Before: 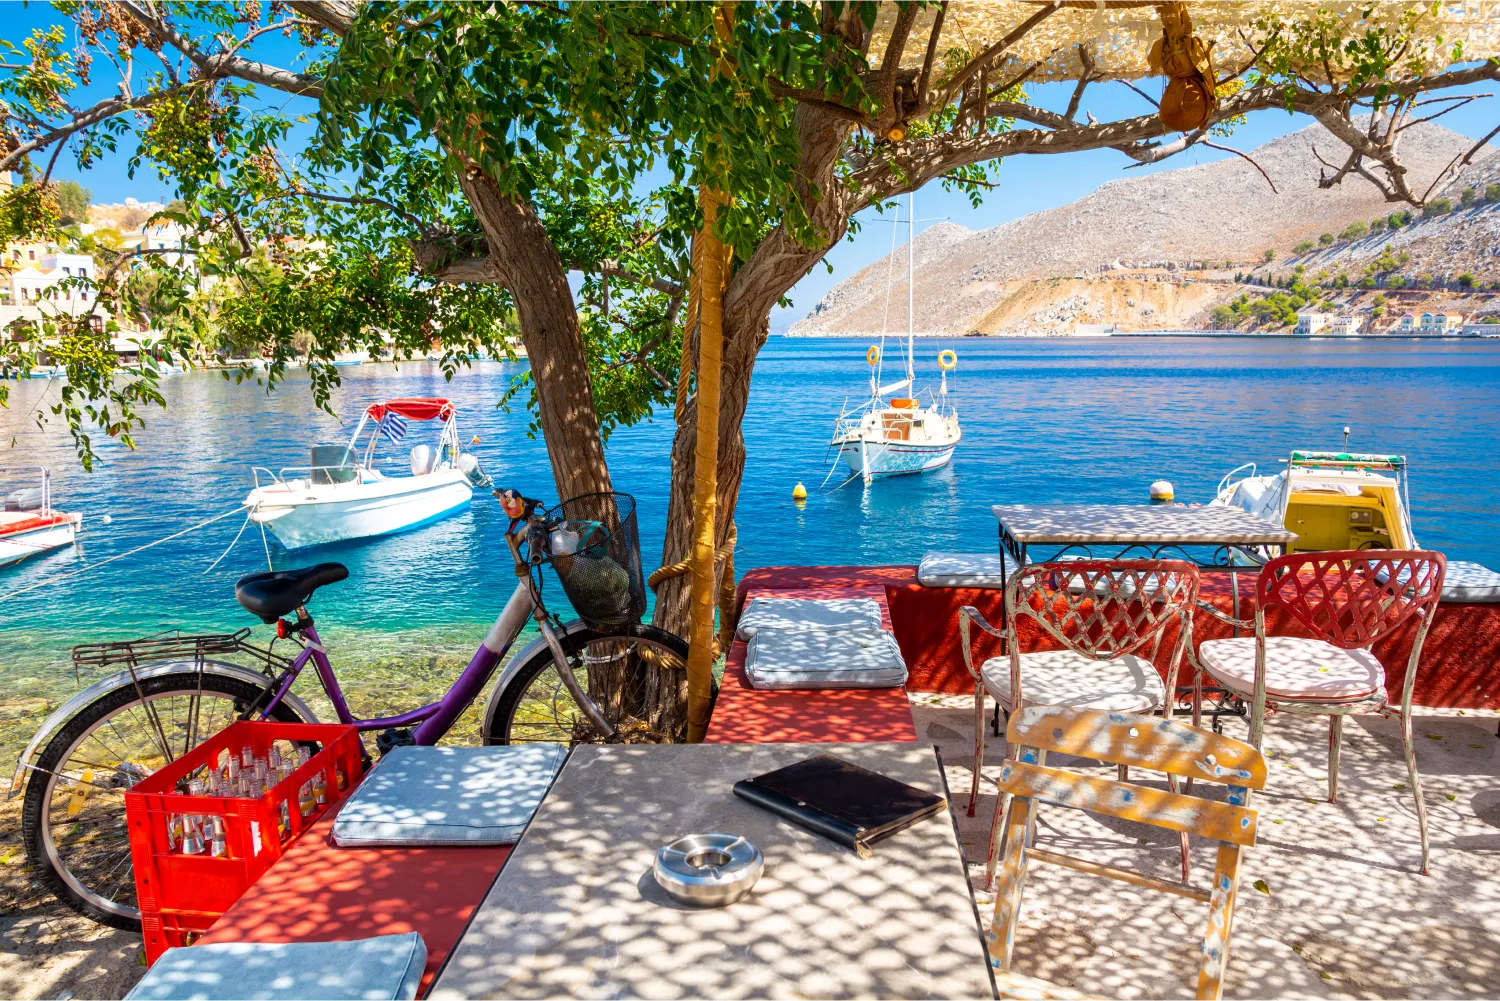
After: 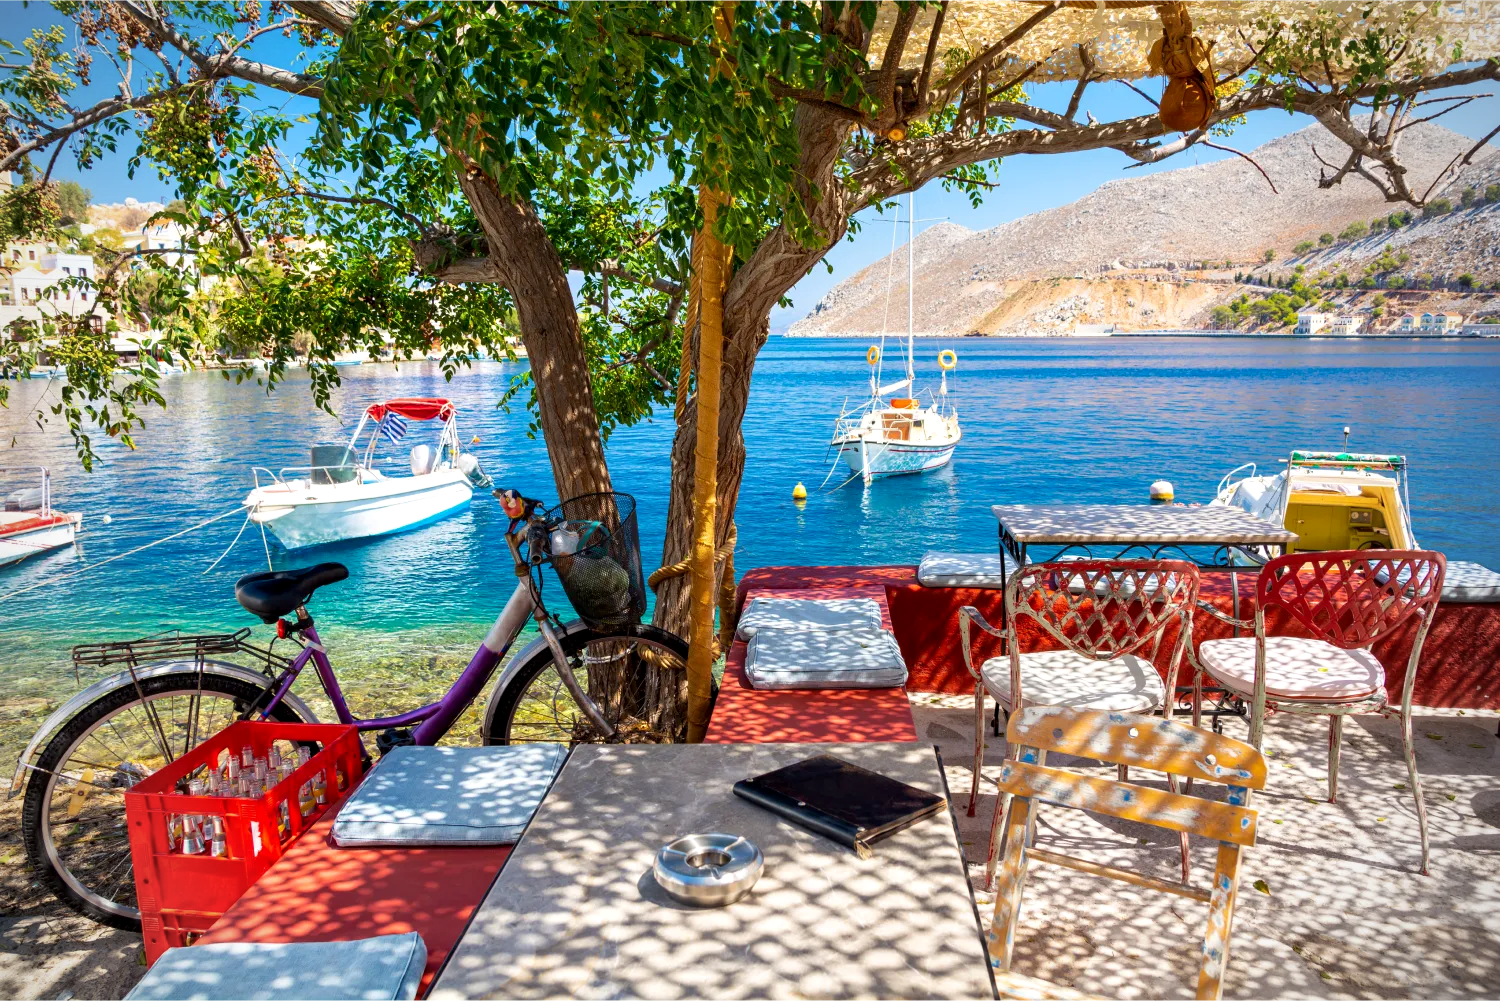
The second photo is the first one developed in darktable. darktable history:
vignetting: fall-off radius 60.92%
contrast equalizer: octaves 7, y [[0.6 ×6], [0.55 ×6], [0 ×6], [0 ×6], [0 ×6]], mix 0.15
